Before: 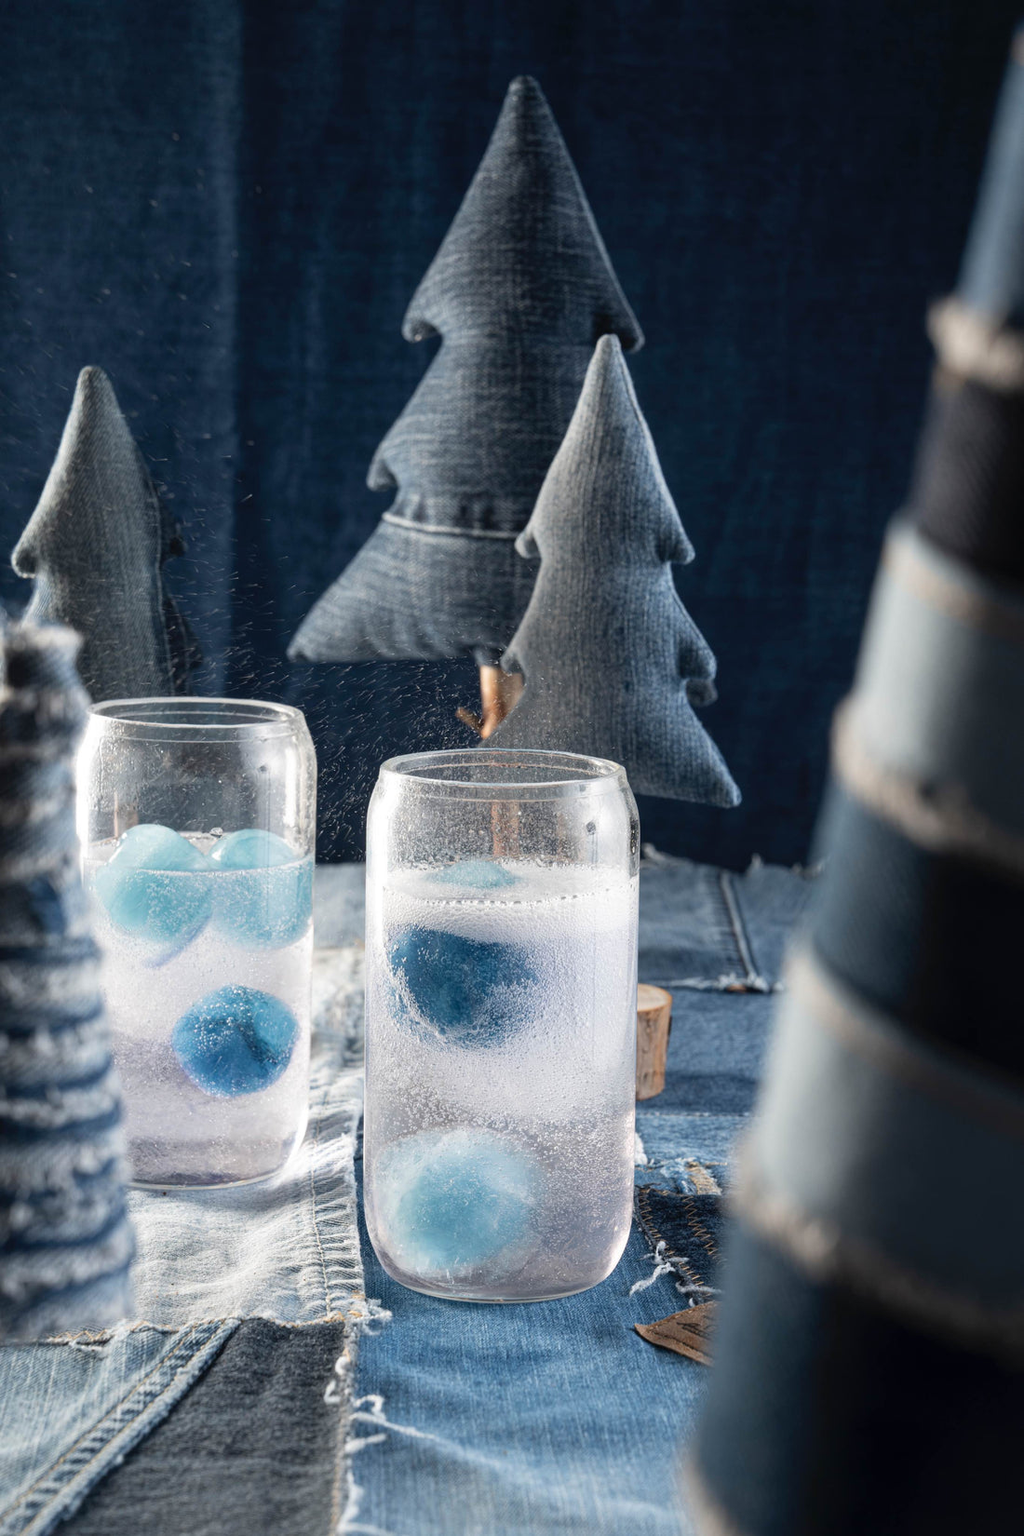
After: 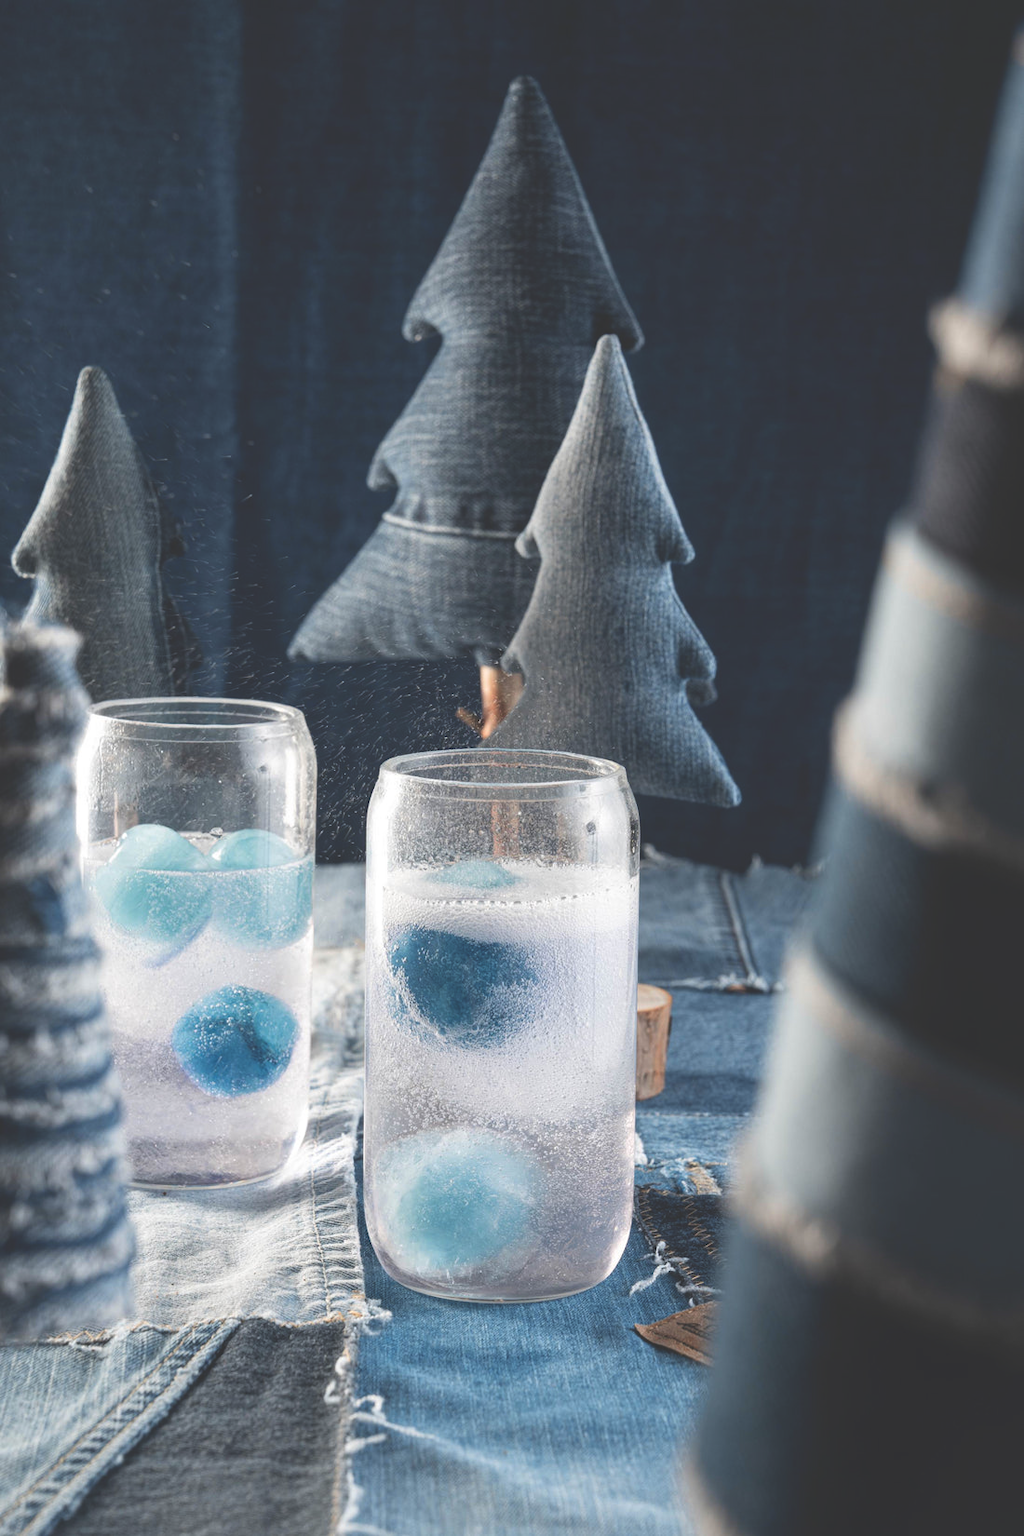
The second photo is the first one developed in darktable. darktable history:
color zones: curves: ch1 [(0.29, 0.492) (0.373, 0.185) (0.509, 0.481)]; ch2 [(0.25, 0.462) (0.749, 0.457)]
exposure: black level correction -0.03, compensate highlight preservation false
